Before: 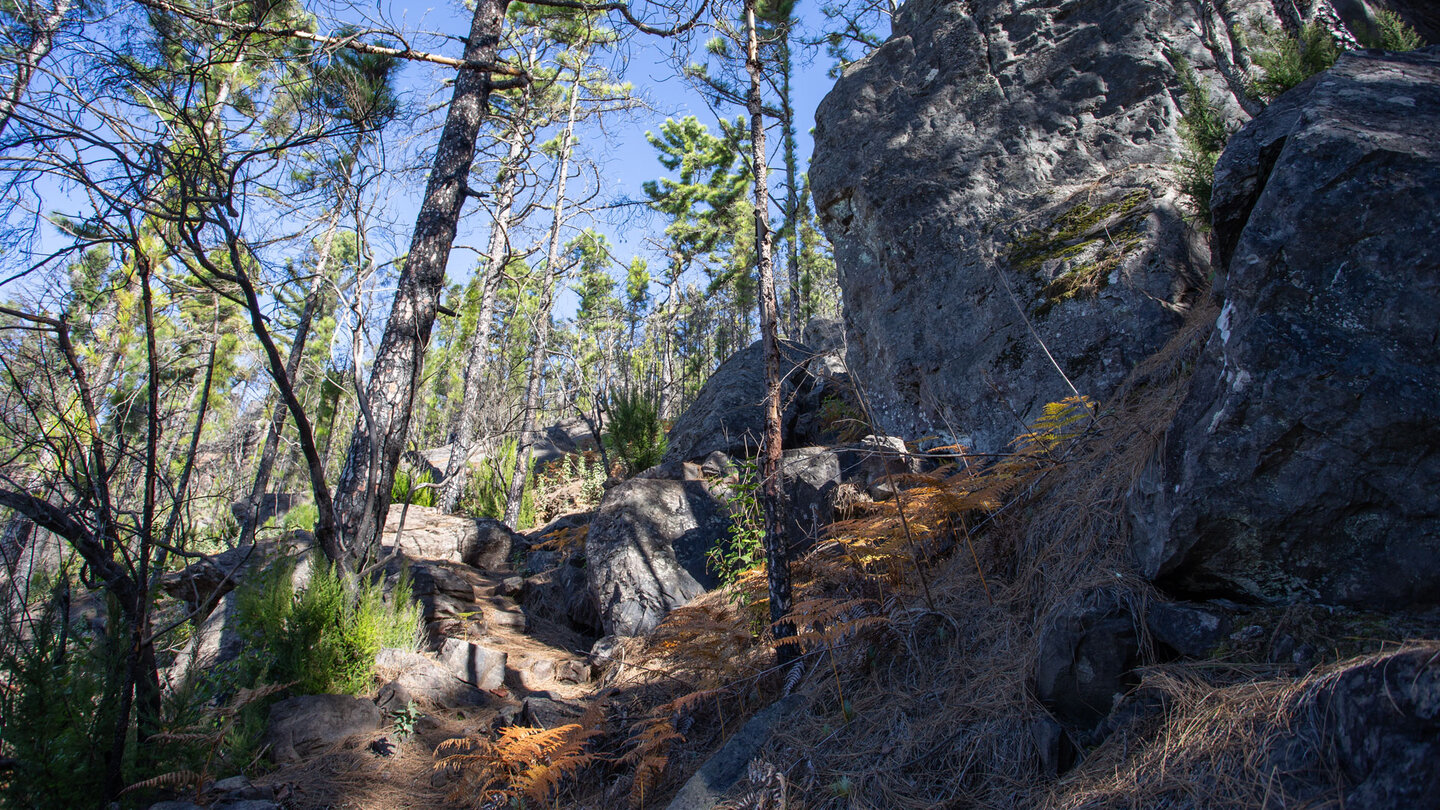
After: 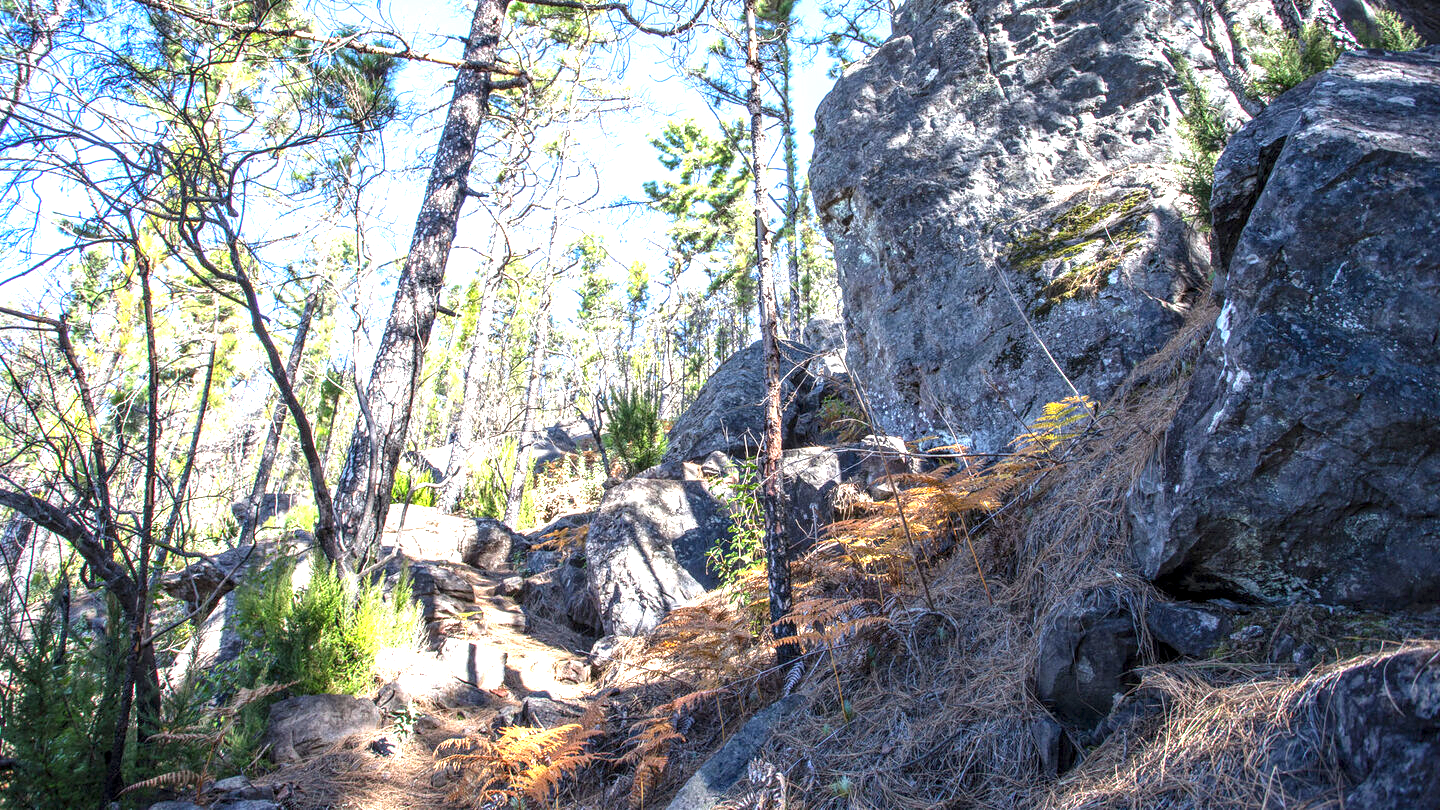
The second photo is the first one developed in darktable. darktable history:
local contrast: detail 130%
exposure: black level correction 0, exposure 1.7 EV, compensate exposure bias true, compensate highlight preservation false
